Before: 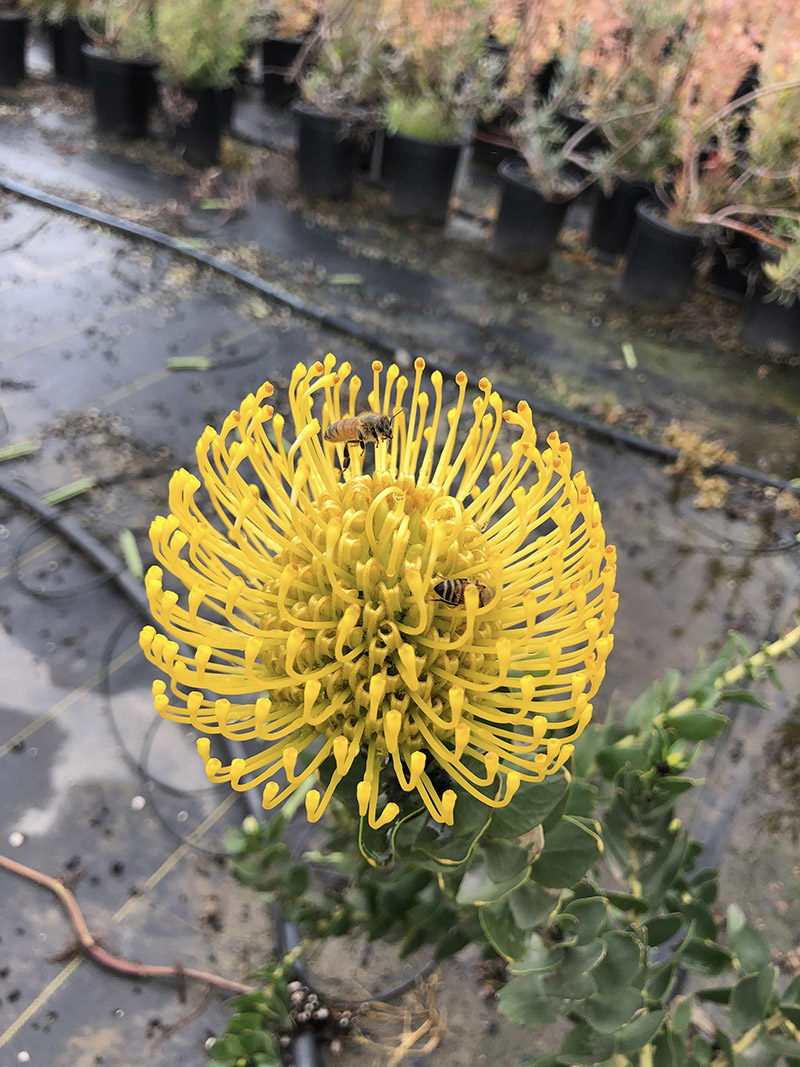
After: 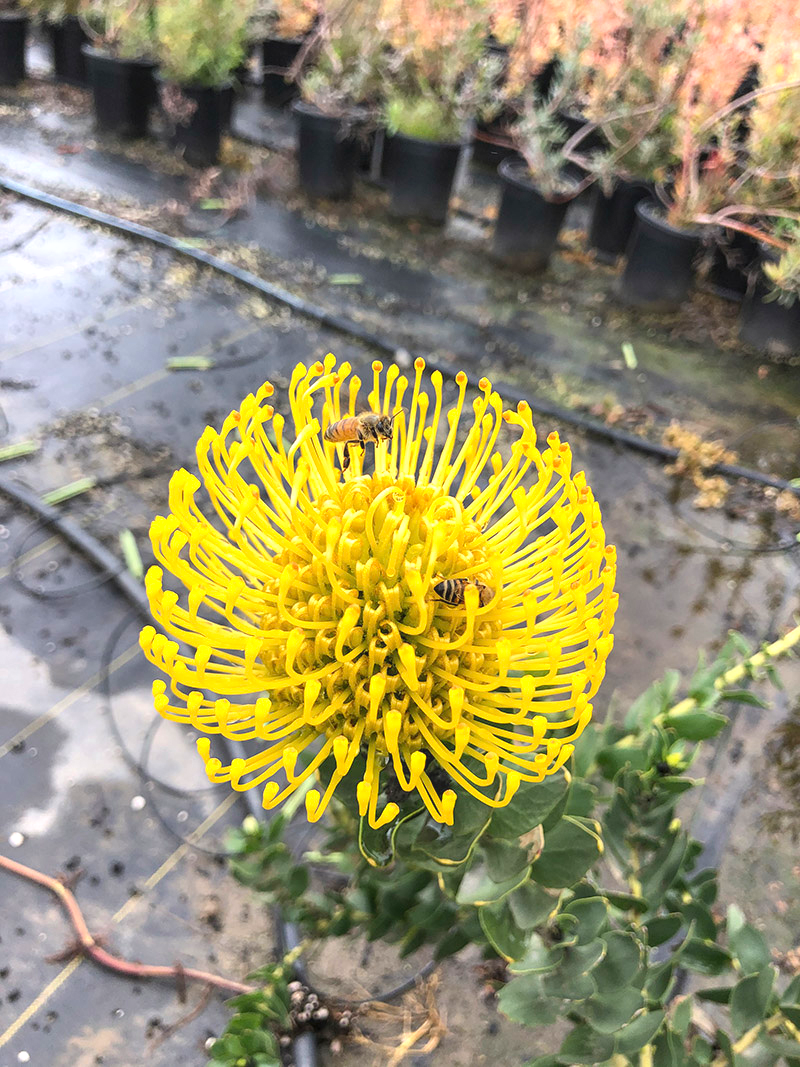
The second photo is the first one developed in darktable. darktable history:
local contrast: detail 110%
exposure: exposure 0.6 EV, compensate highlight preservation false
